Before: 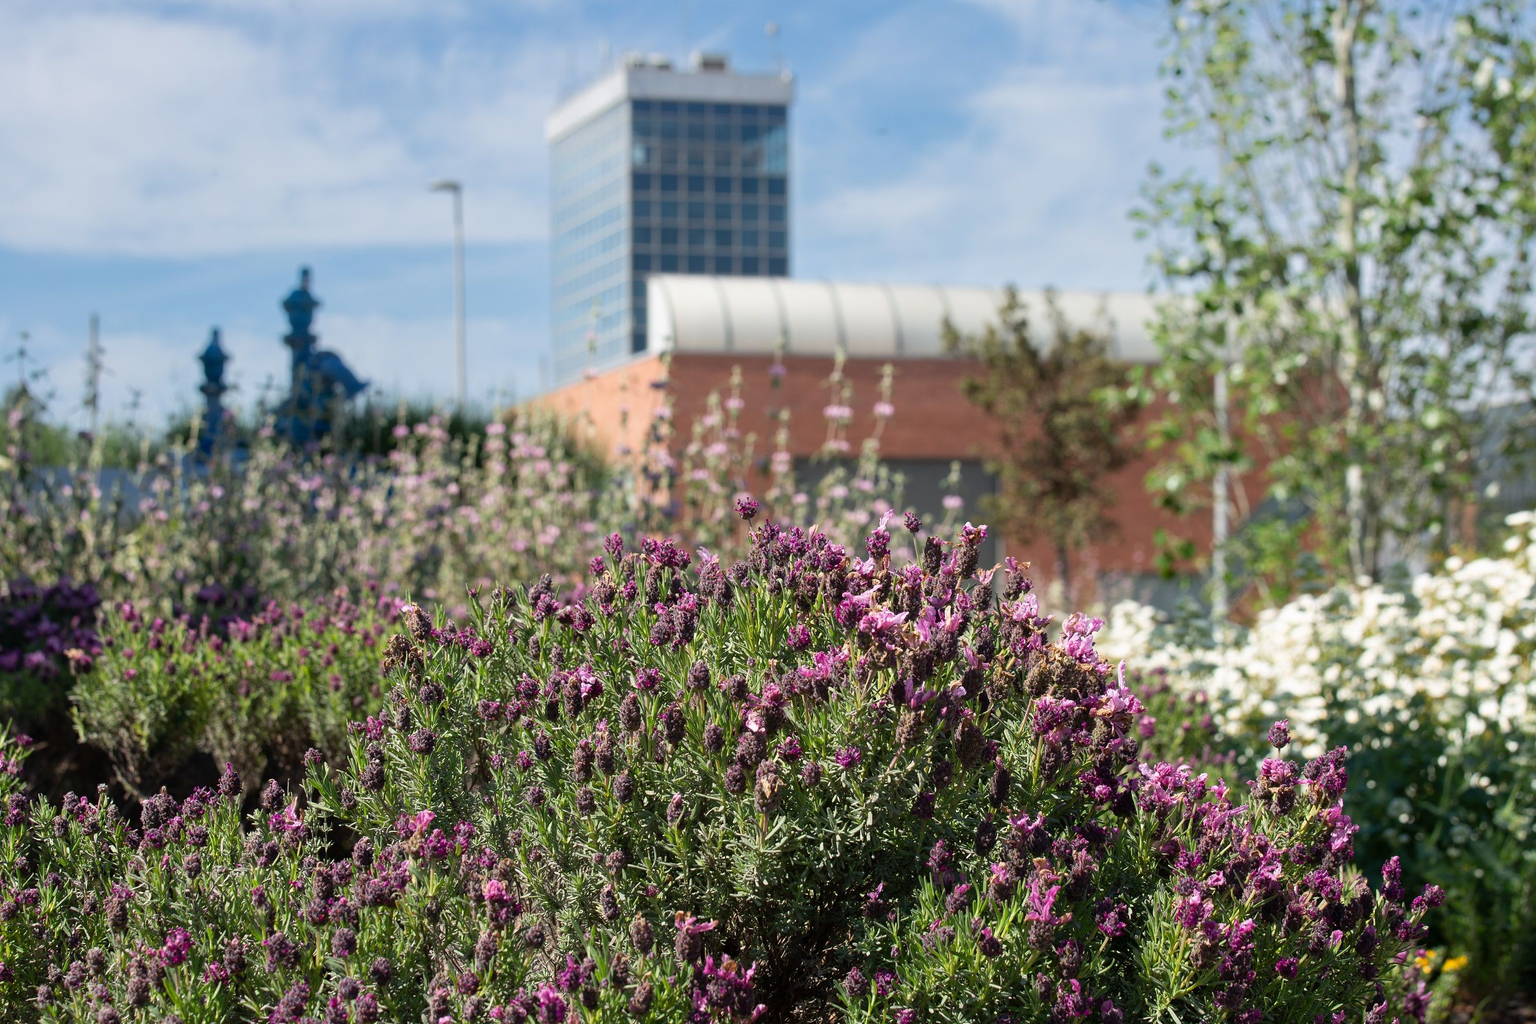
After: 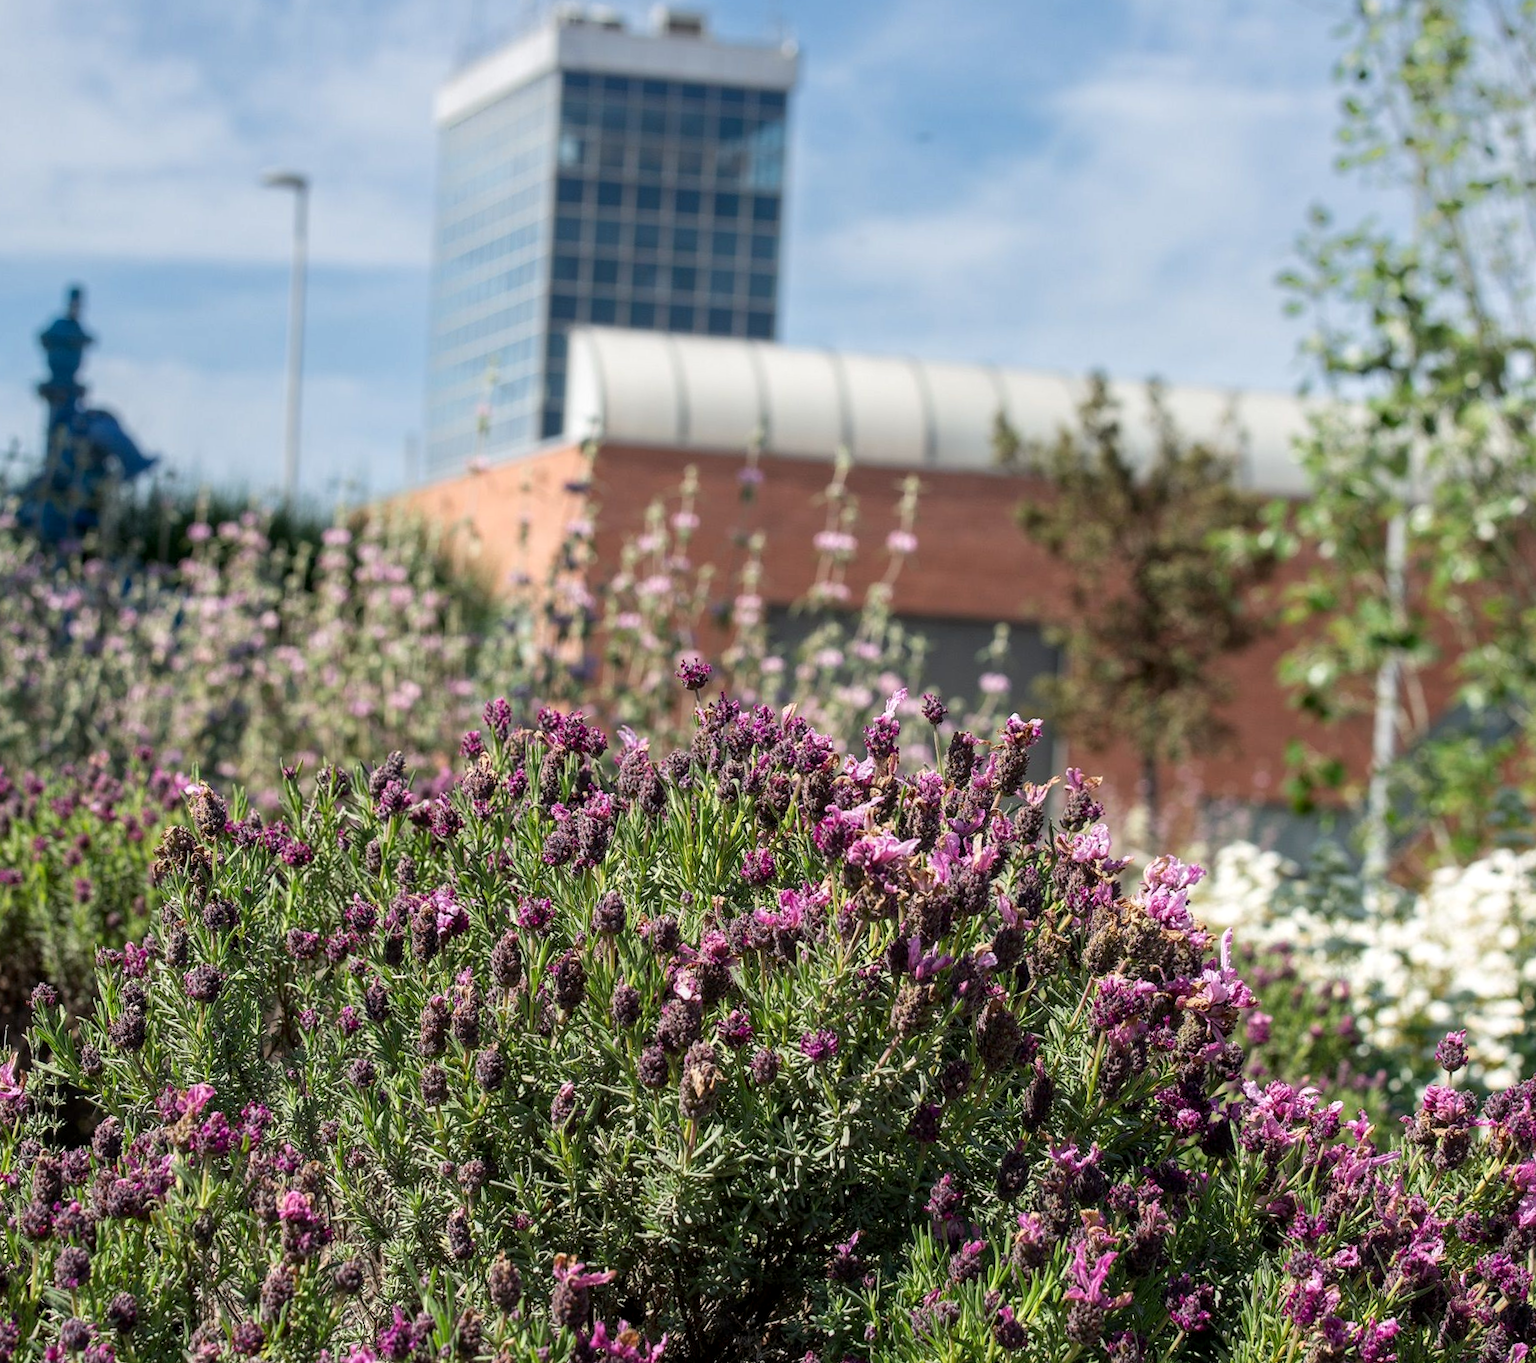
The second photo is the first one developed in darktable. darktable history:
rotate and perspective: rotation 0.192°, lens shift (horizontal) -0.015, crop left 0.005, crop right 0.996, crop top 0.006, crop bottom 0.99
local contrast: on, module defaults
crop and rotate: angle -3.27°, left 14.277%, top 0.028%, right 10.766%, bottom 0.028%
